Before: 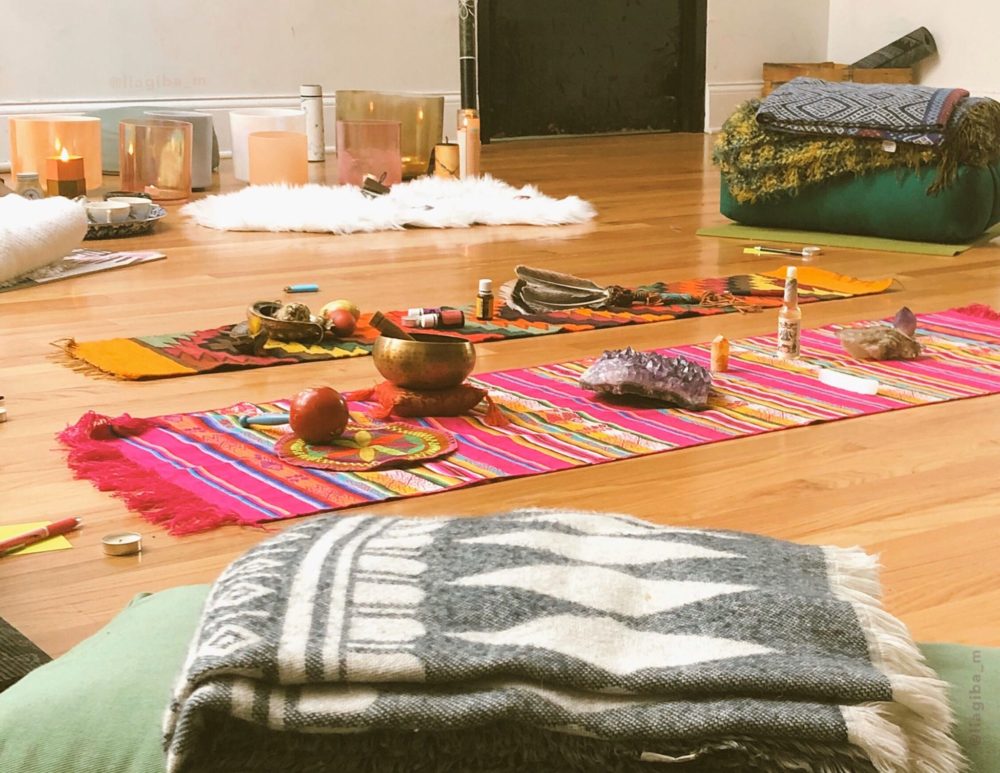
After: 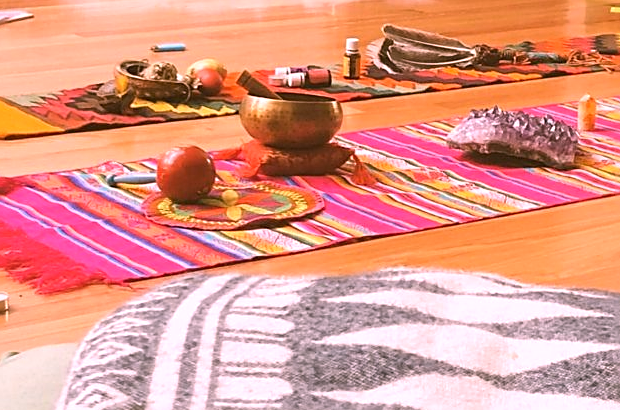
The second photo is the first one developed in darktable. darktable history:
sharpen: on, module defaults
crop: left 13.312%, top 31.28%, right 24.627%, bottom 15.582%
white balance: red 1.188, blue 1.11
